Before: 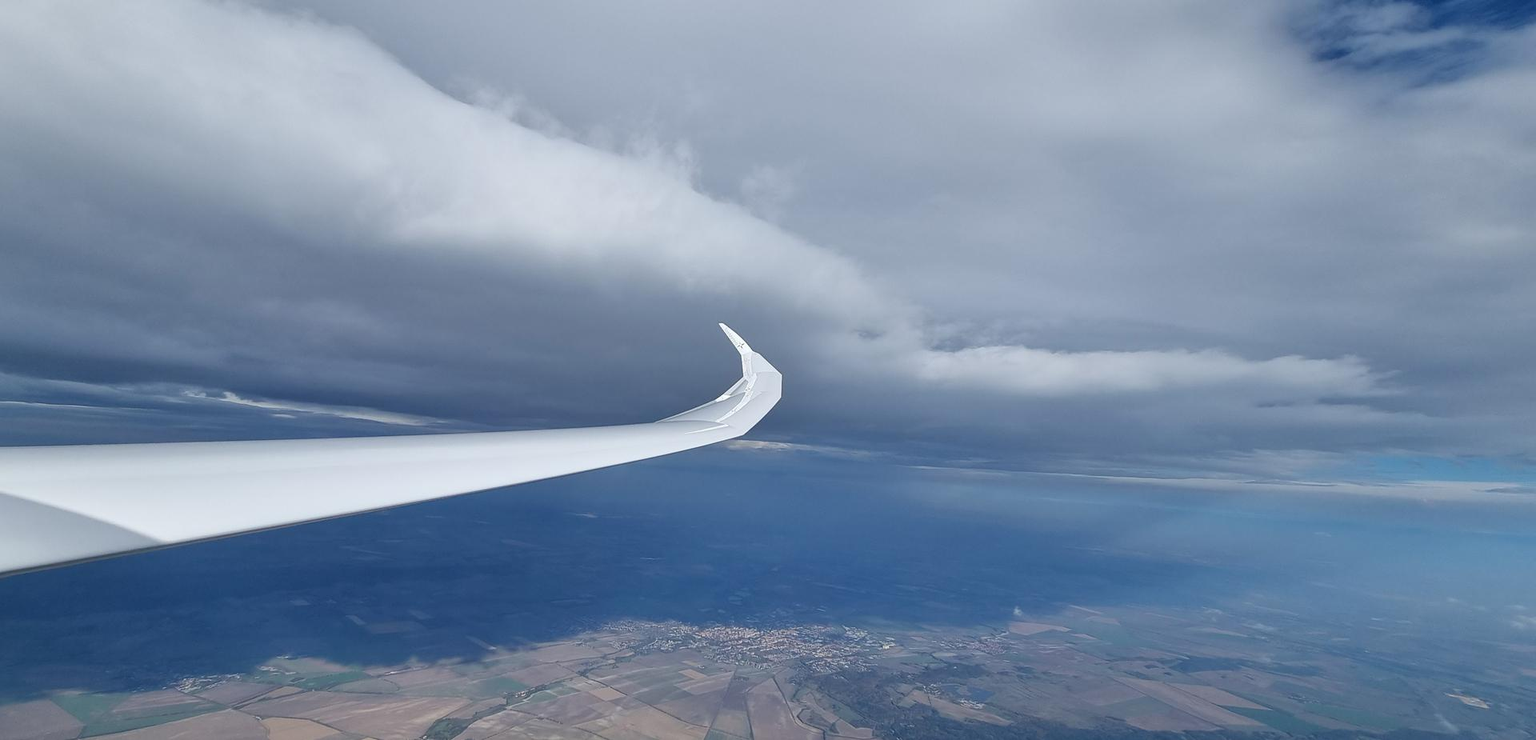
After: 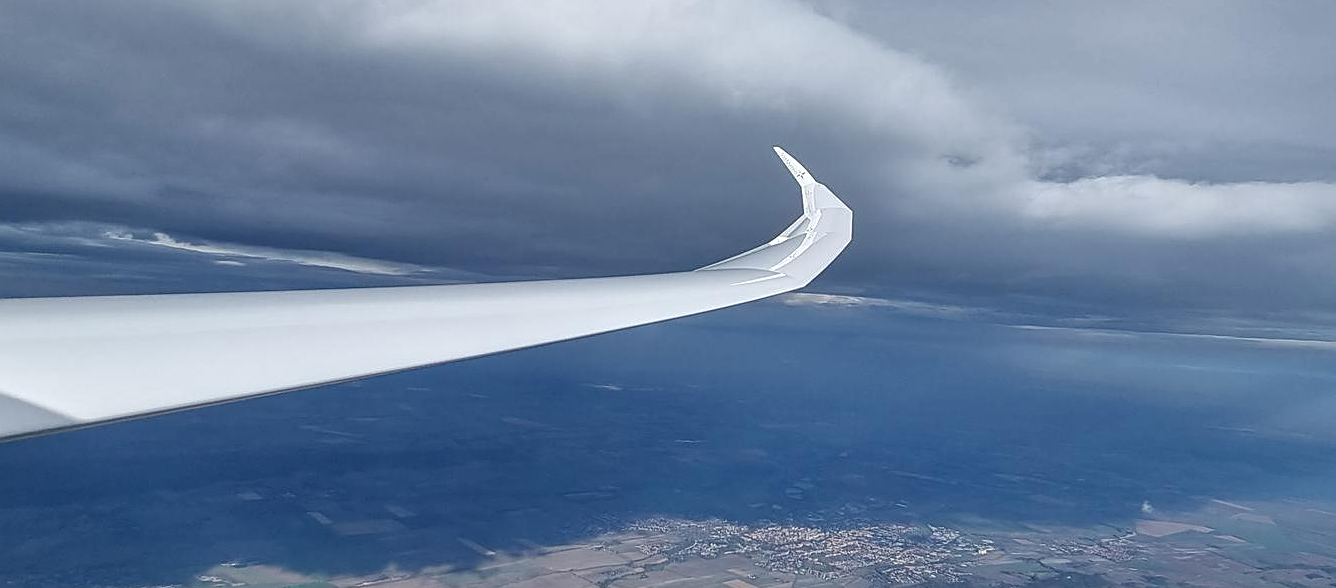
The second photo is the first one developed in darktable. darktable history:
local contrast: on, module defaults
crop: left 6.55%, top 27.84%, right 23.863%, bottom 8.513%
sharpen: on, module defaults
